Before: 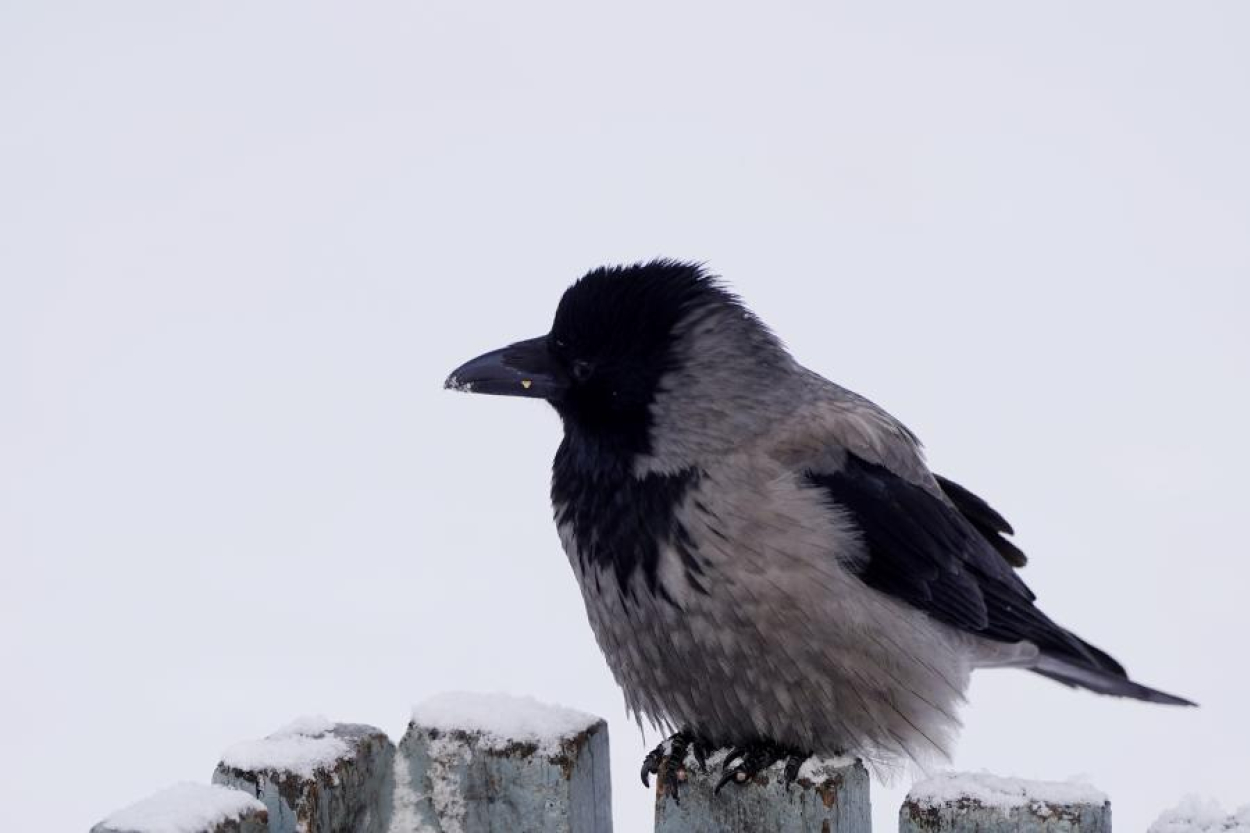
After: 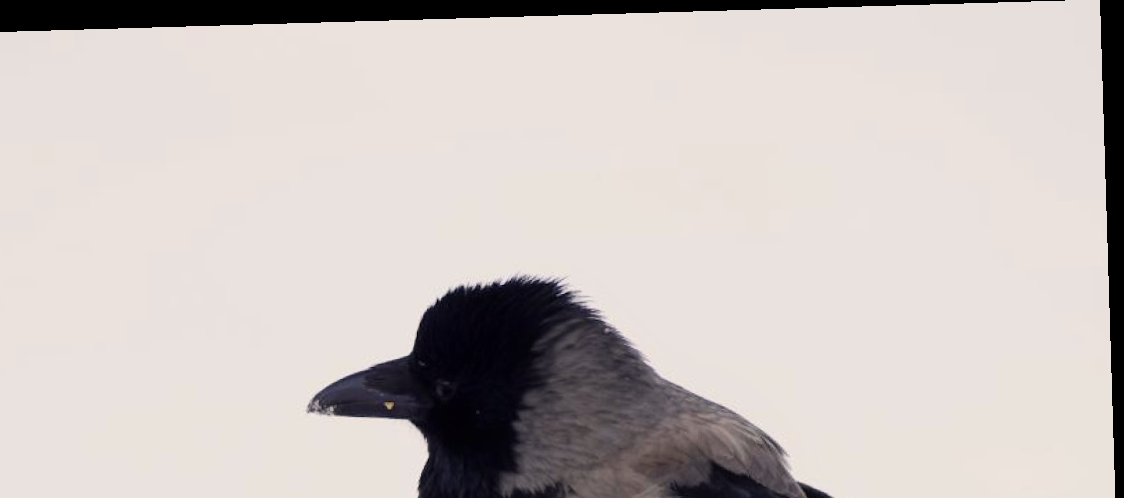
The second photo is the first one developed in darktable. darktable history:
white balance: red 1.045, blue 0.932
crop and rotate: left 11.812%, bottom 42.776%
rotate and perspective: rotation -1.77°, lens shift (horizontal) 0.004, automatic cropping off
contrast equalizer: octaves 7, y [[0.6 ×6], [0.55 ×6], [0 ×6], [0 ×6], [0 ×6]], mix -0.3
